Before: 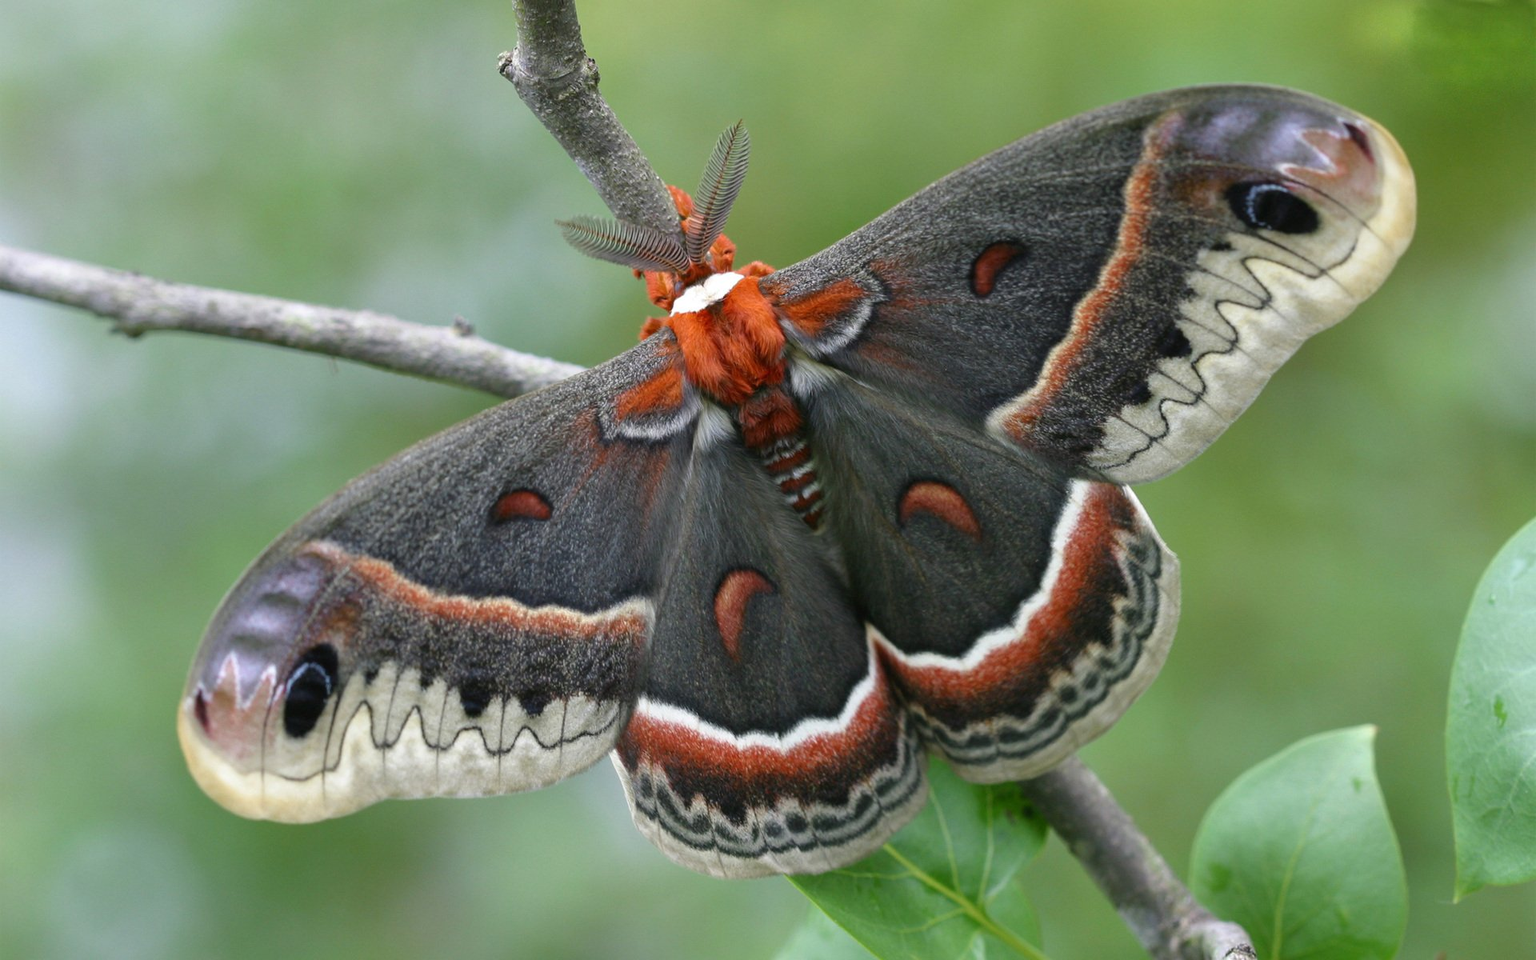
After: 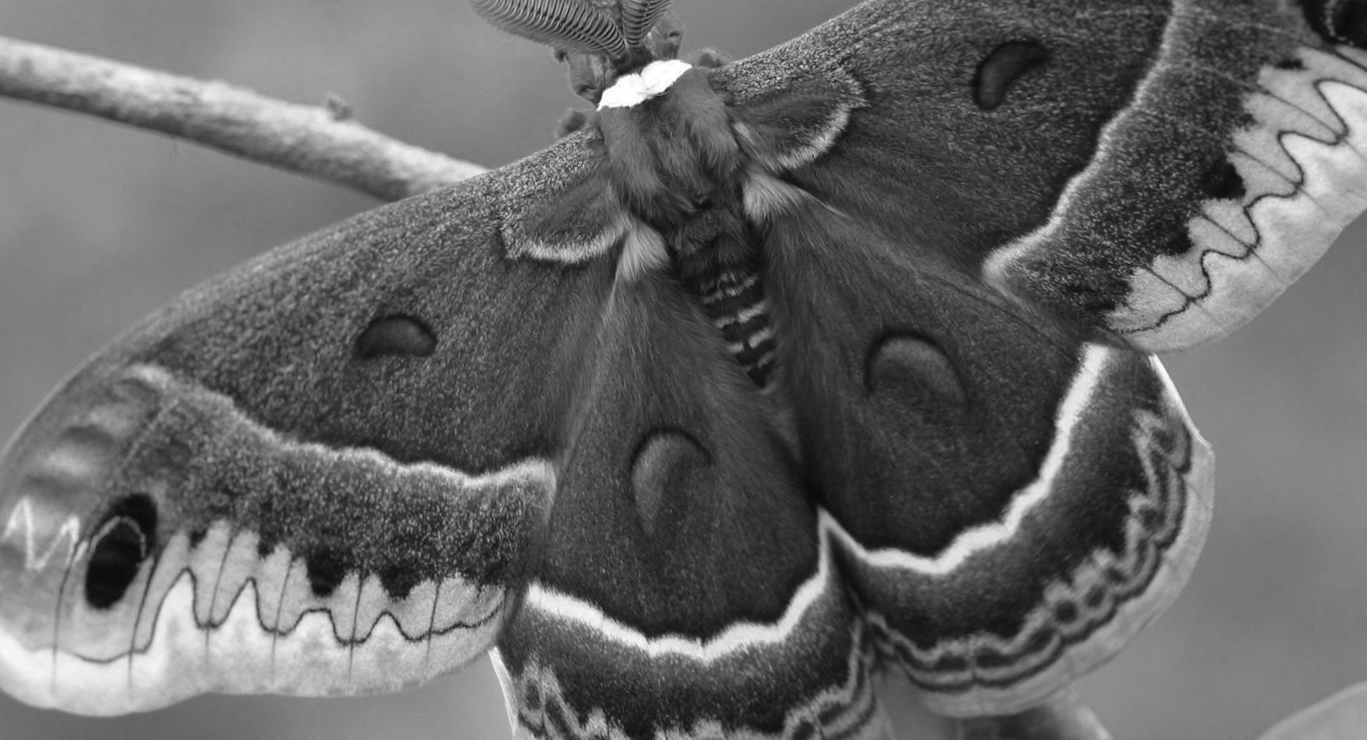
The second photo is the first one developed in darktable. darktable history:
color zones: curves: ch0 [(0.002, 0.593) (0.143, 0.417) (0.285, 0.541) (0.455, 0.289) (0.608, 0.327) (0.727, 0.283) (0.869, 0.571) (1, 0.603)]; ch1 [(0, 0) (0.143, 0) (0.286, 0) (0.429, 0) (0.571, 0) (0.714, 0) (0.857, 0)]
crop and rotate: angle -3.37°, left 9.79%, top 20.73%, right 12.42%, bottom 11.82%
